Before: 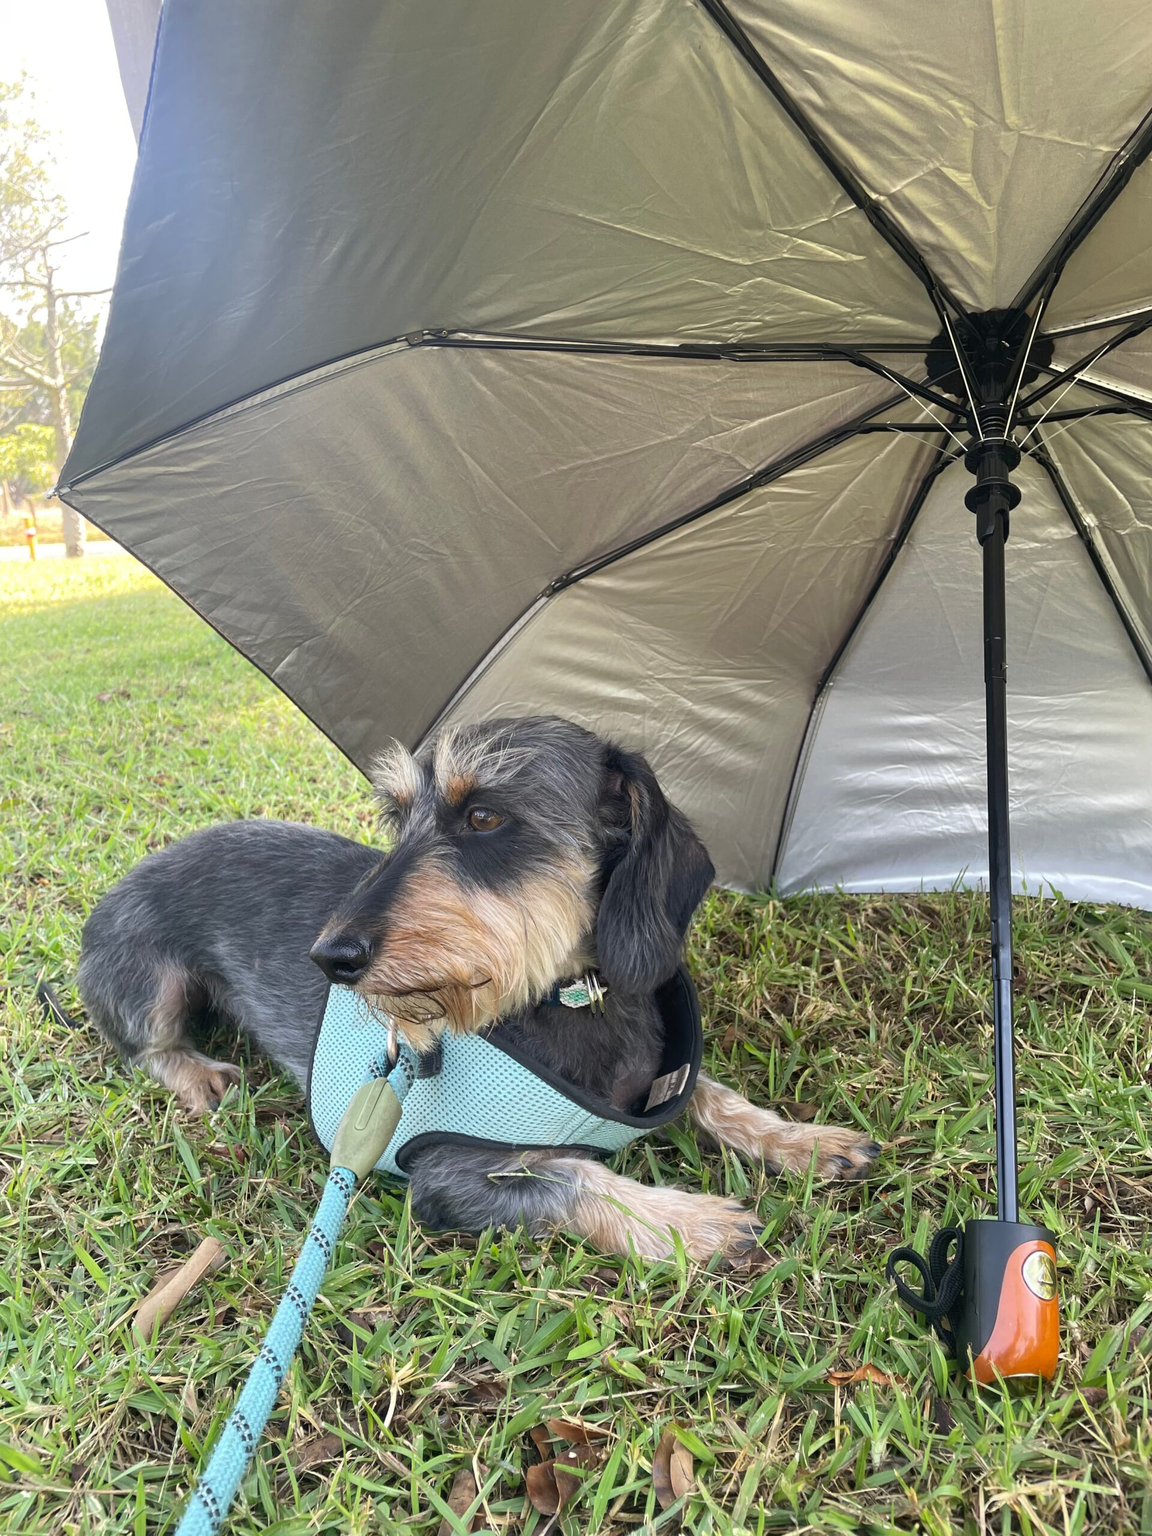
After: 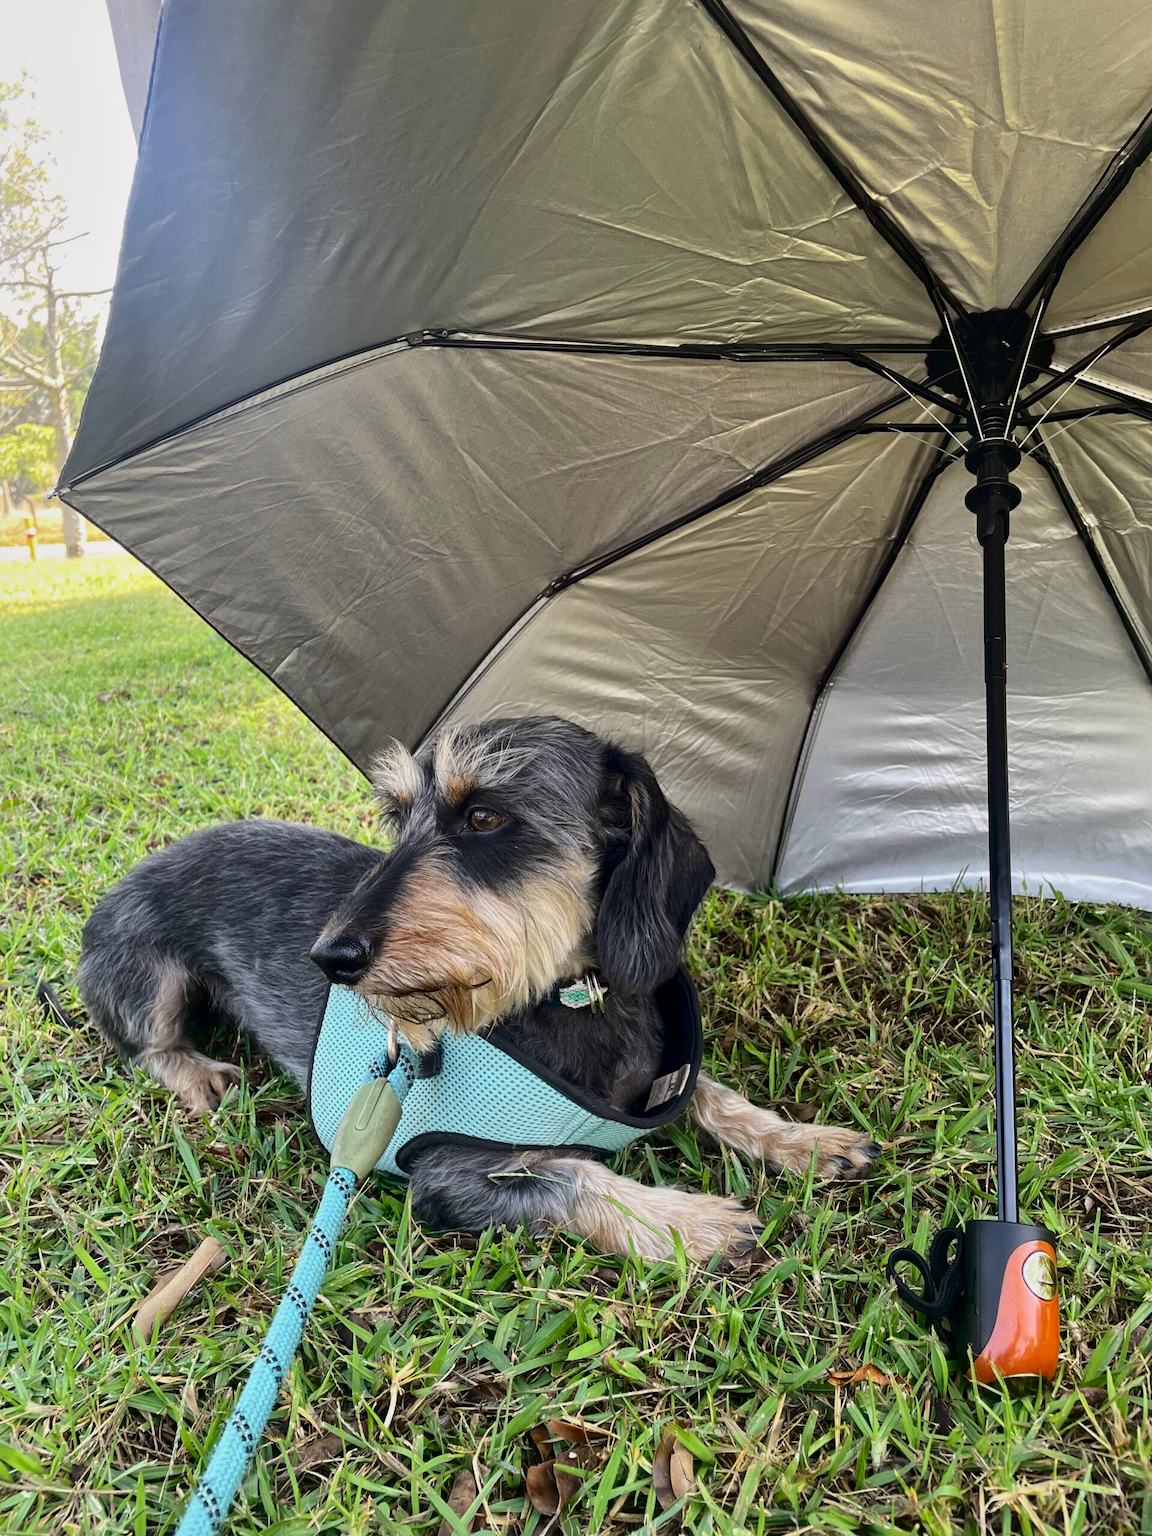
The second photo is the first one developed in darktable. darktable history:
local contrast: mode bilateral grid, contrast 20, coarseness 50, detail 141%, midtone range 0.2
exposure: exposure -0.36 EV, compensate highlight preservation false
tone curve: curves: ch0 [(0, 0.023) (0.132, 0.075) (0.241, 0.178) (0.487, 0.491) (0.782, 0.8) (1, 0.989)]; ch1 [(0, 0) (0.396, 0.369) (0.467, 0.454) (0.498, 0.5) (0.518, 0.517) (0.57, 0.586) (0.619, 0.663) (0.692, 0.744) (1, 1)]; ch2 [(0, 0) (0.427, 0.416) (0.483, 0.481) (0.503, 0.503) (0.526, 0.527) (0.563, 0.573) (0.632, 0.667) (0.705, 0.737) (0.985, 0.966)], color space Lab, independent channels
